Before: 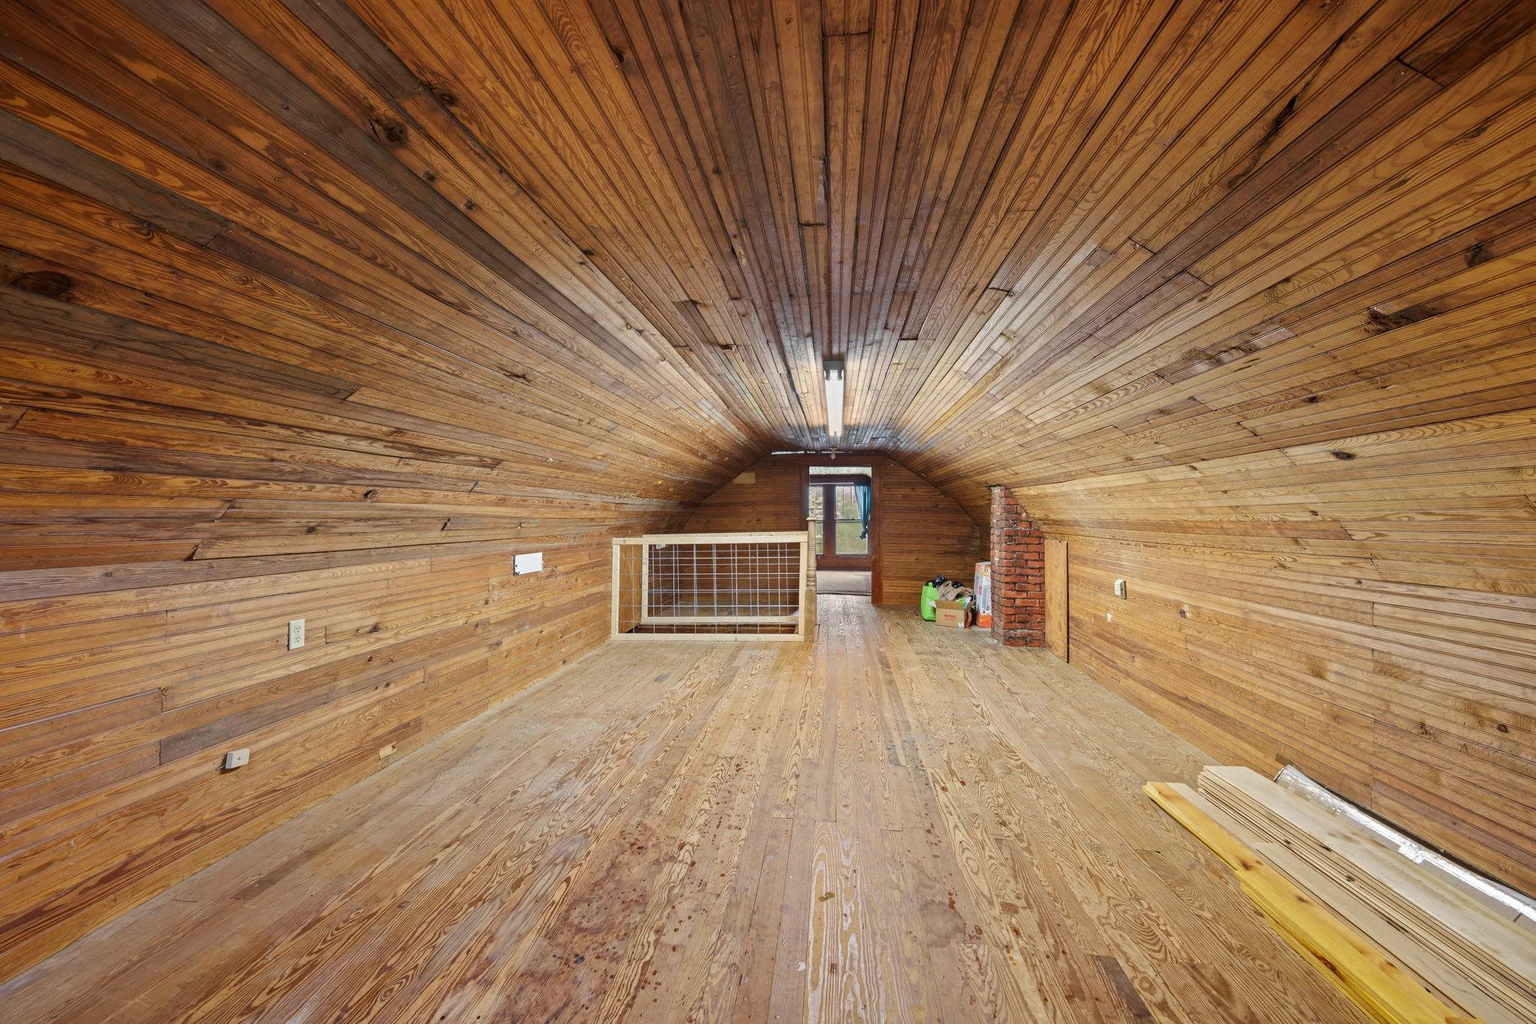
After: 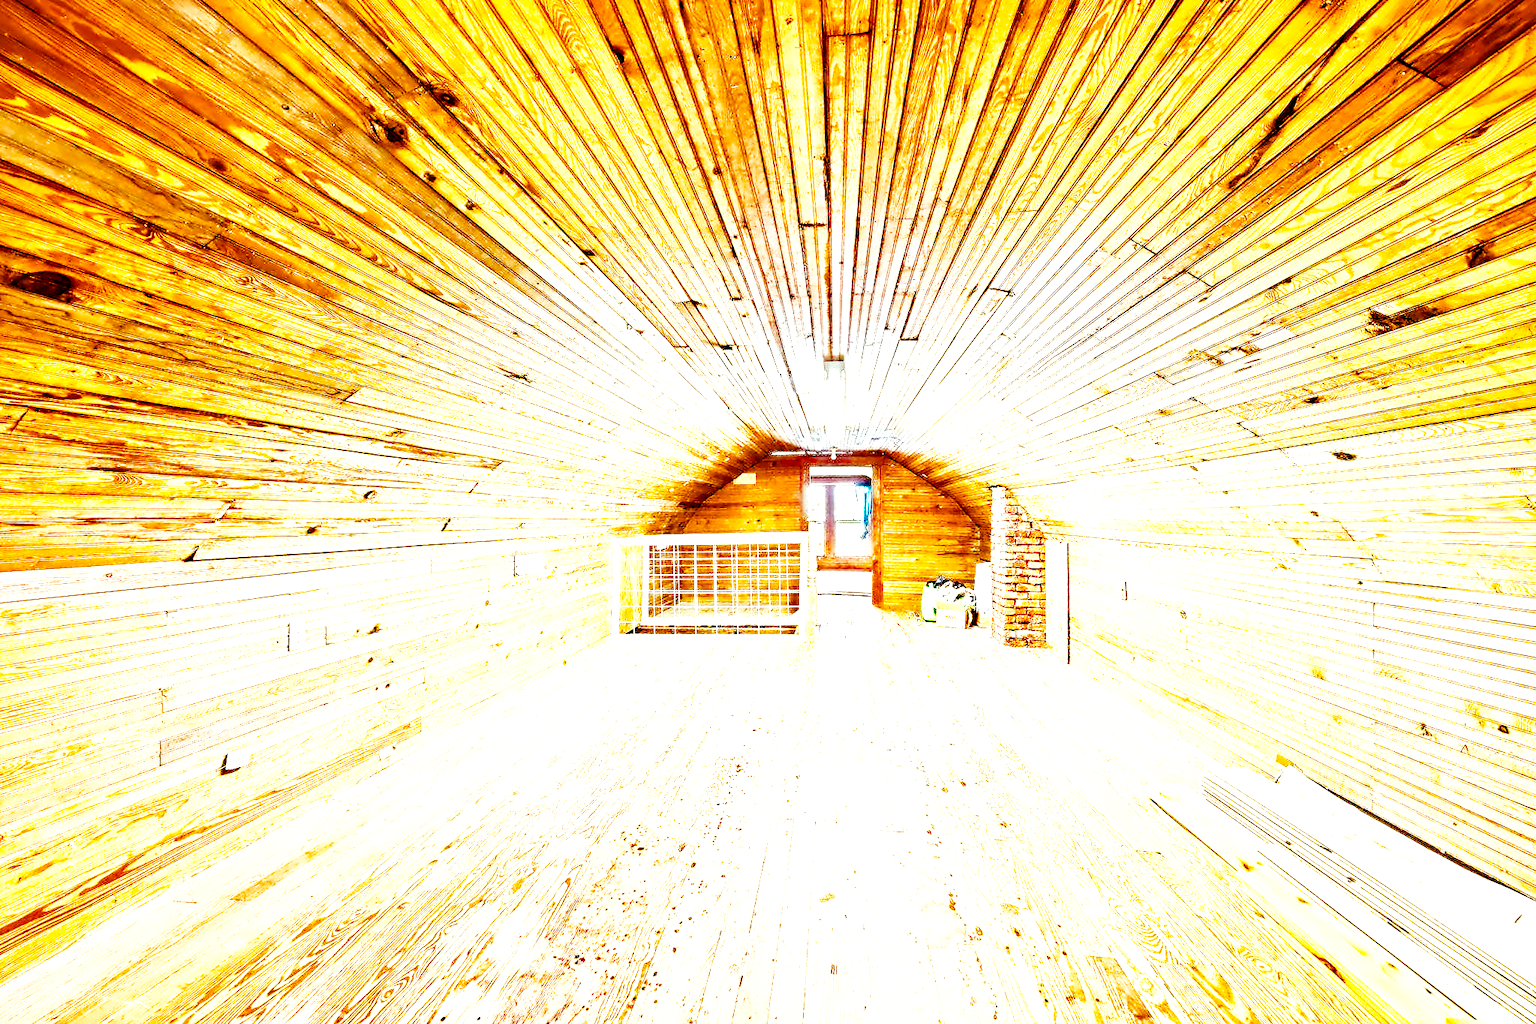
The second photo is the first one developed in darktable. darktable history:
base curve: curves: ch0 [(0, 0) (0.007, 0.004) (0.027, 0.03) (0.046, 0.07) (0.207, 0.54) (0.442, 0.872) (0.673, 0.972) (1, 1)], fusion 1, preserve colors none
crop: left 0.031%
local contrast: mode bilateral grid, contrast 21, coarseness 51, detail 119%, midtone range 0.2
exposure: black level correction 0.001, exposure 1.642 EV, compensate exposure bias true, compensate highlight preservation false
color balance rgb: highlights gain › luminance 15.594%, highlights gain › chroma 7.131%, highlights gain › hue 126.57°, perceptual saturation grading › global saturation 20%, perceptual saturation grading › highlights -14.398%, perceptual saturation grading › shadows 50.06%, perceptual brilliance grading › global brilliance 17.182%, saturation formula JzAzBz (2021)
contrast equalizer: octaves 7, y [[0.5, 0.542, 0.583, 0.625, 0.667, 0.708], [0.5 ×6], [0.5 ×6], [0, 0.033, 0.067, 0.1, 0.133, 0.167], [0, 0.05, 0.1, 0.15, 0.2, 0.25]]
